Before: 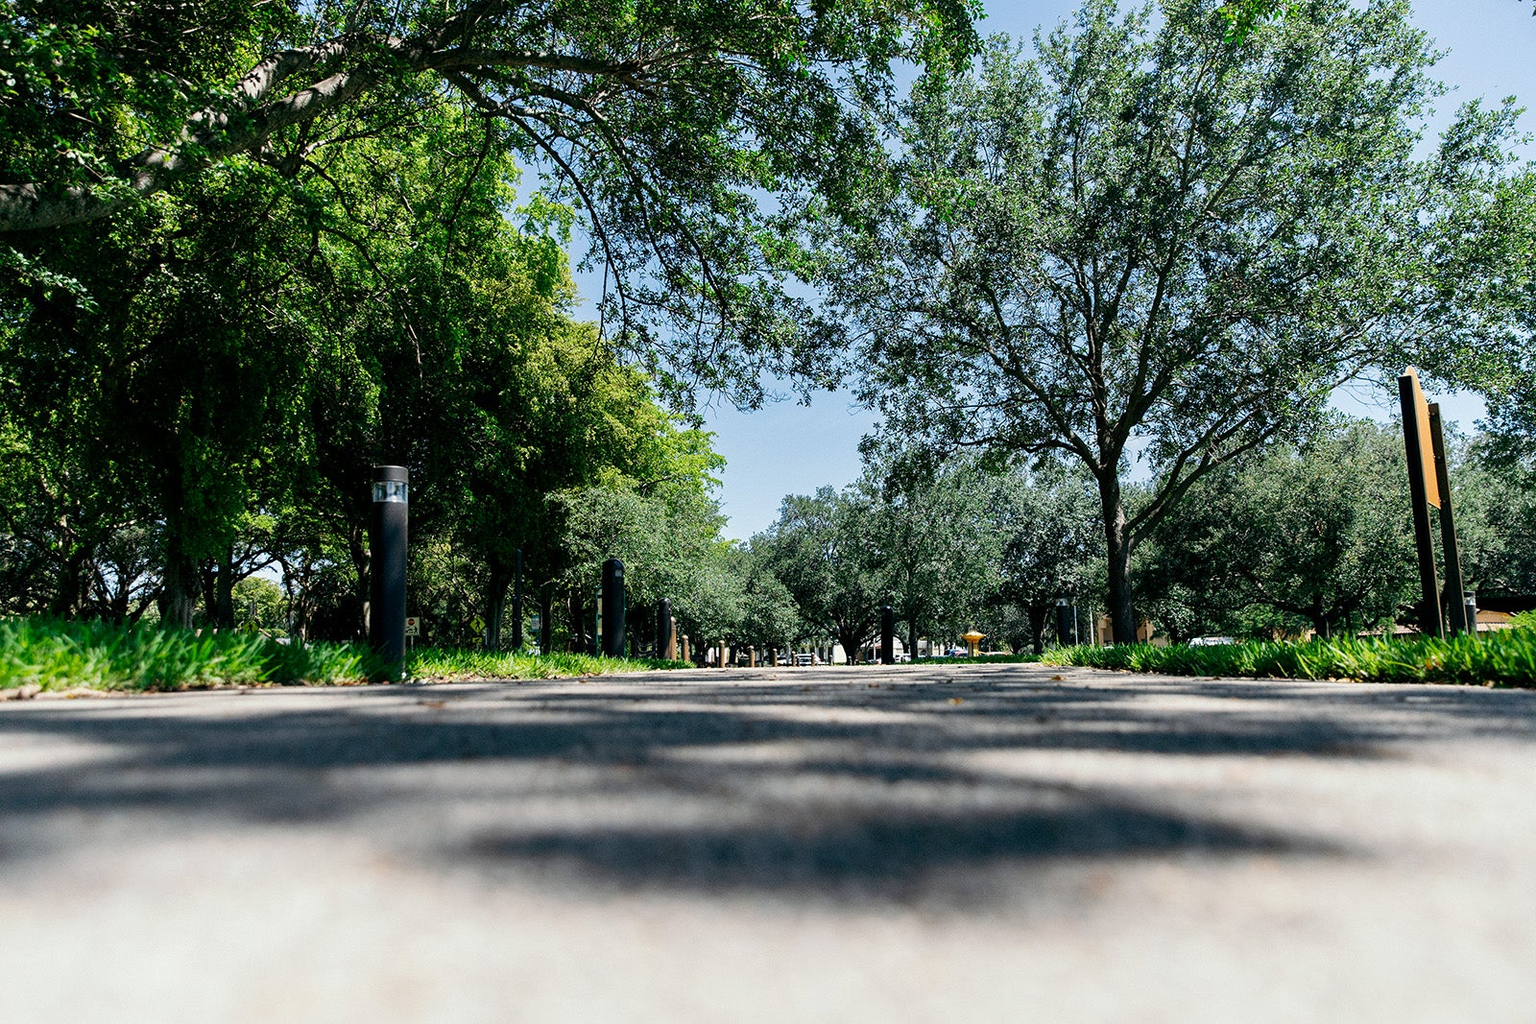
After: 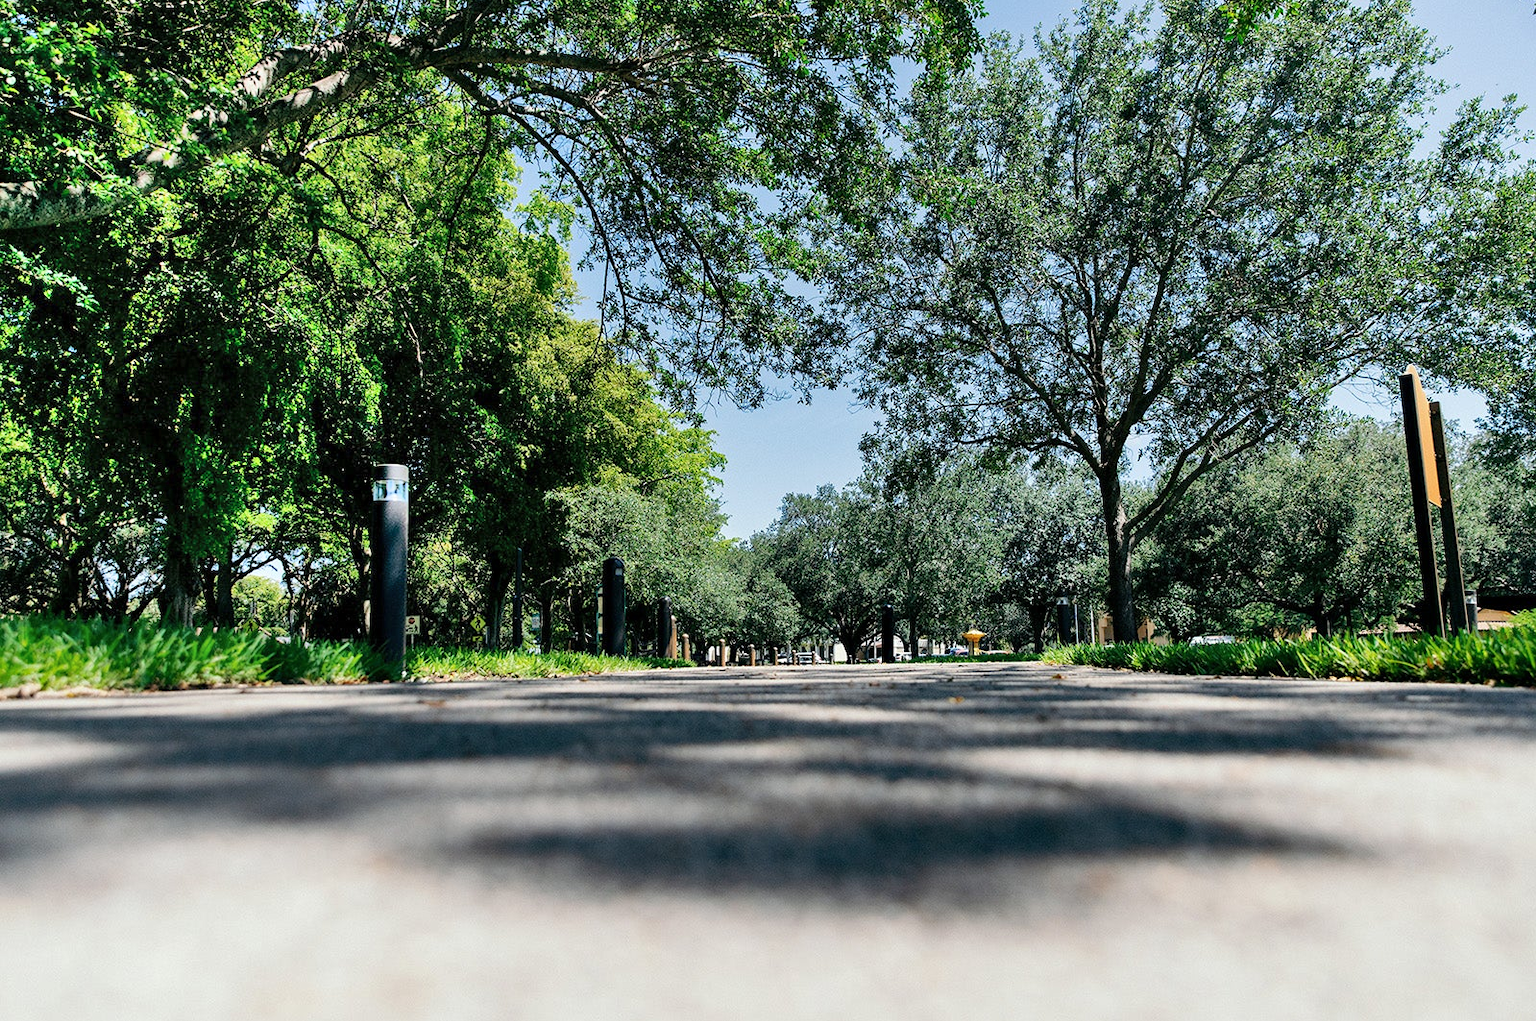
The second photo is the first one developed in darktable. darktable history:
shadows and highlights: shadows 76.62, highlights -26.08, soften with gaussian
crop: top 0.206%, bottom 0.102%
